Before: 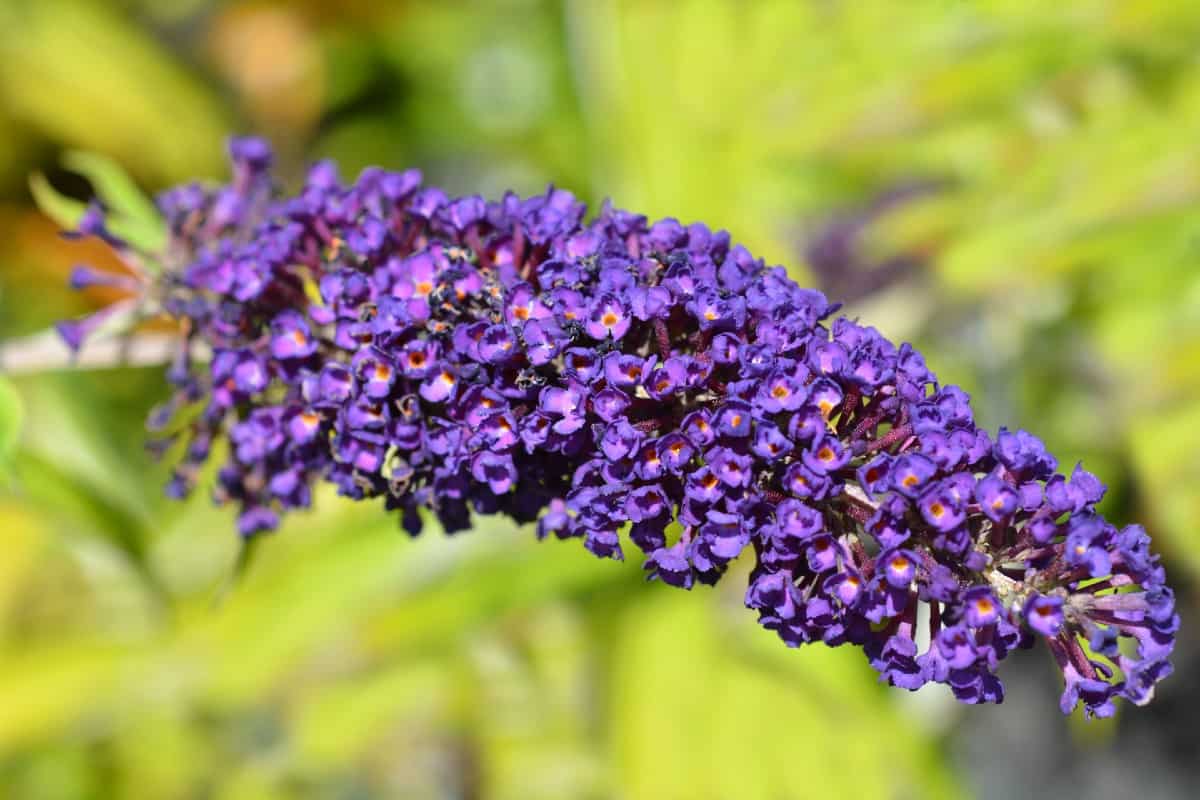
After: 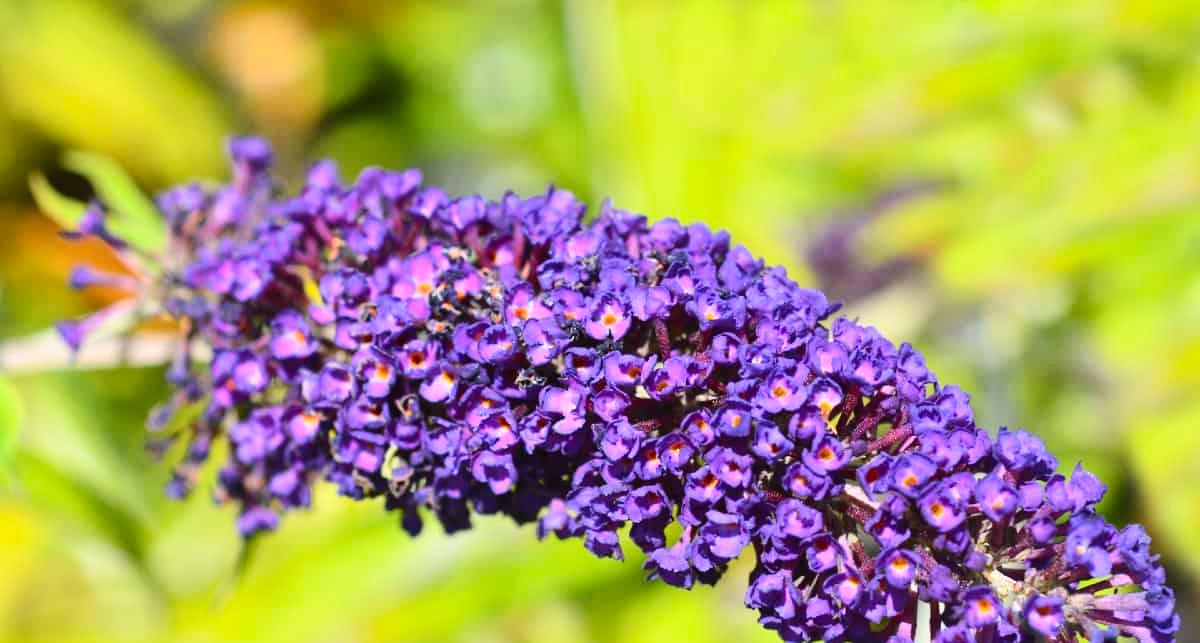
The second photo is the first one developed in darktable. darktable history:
contrast brightness saturation: contrast 0.197, brightness 0.162, saturation 0.222
crop: bottom 19.573%
